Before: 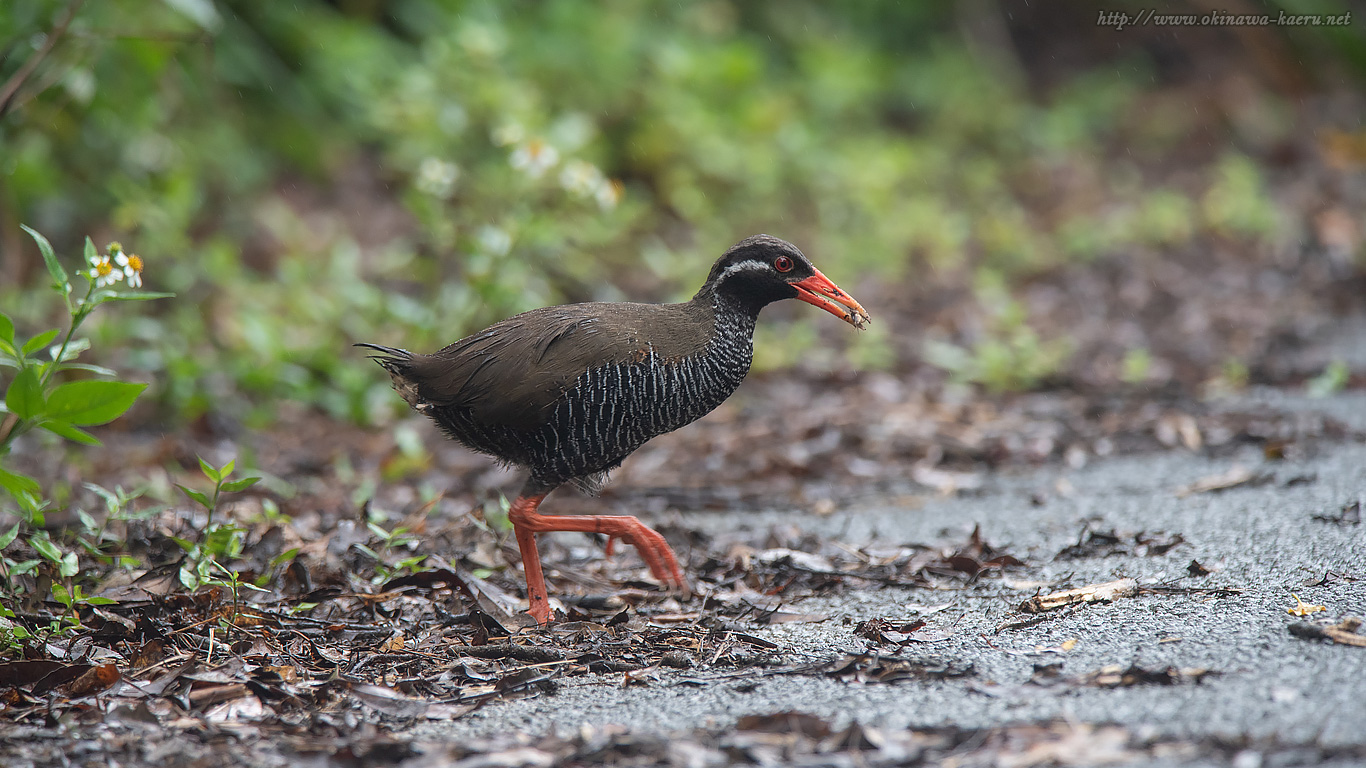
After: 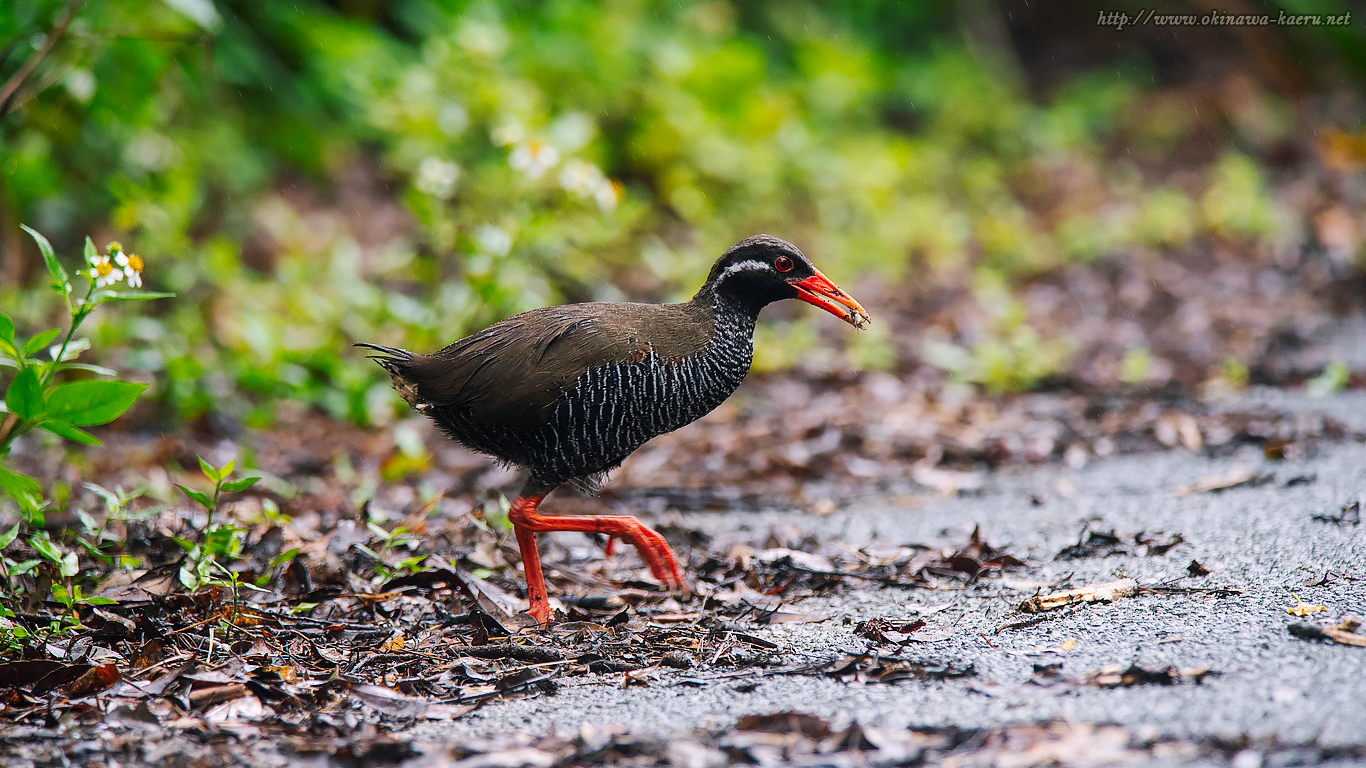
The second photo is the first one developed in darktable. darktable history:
color balance rgb: shadows lift › chroma 2%, shadows lift › hue 217.2°, power › chroma 0.25%, power › hue 60°, highlights gain › chroma 1.5%, highlights gain › hue 309.6°, global offset › luminance -0.5%, perceptual saturation grading › global saturation 15%, global vibrance 20%
tone curve: curves: ch0 [(0, 0) (0.003, 0.008) (0.011, 0.011) (0.025, 0.018) (0.044, 0.028) (0.069, 0.039) (0.1, 0.056) (0.136, 0.081) (0.177, 0.118) (0.224, 0.164) (0.277, 0.223) (0.335, 0.3) (0.399, 0.399) (0.468, 0.51) (0.543, 0.618) (0.623, 0.71) (0.709, 0.79) (0.801, 0.865) (0.898, 0.93) (1, 1)], preserve colors none
